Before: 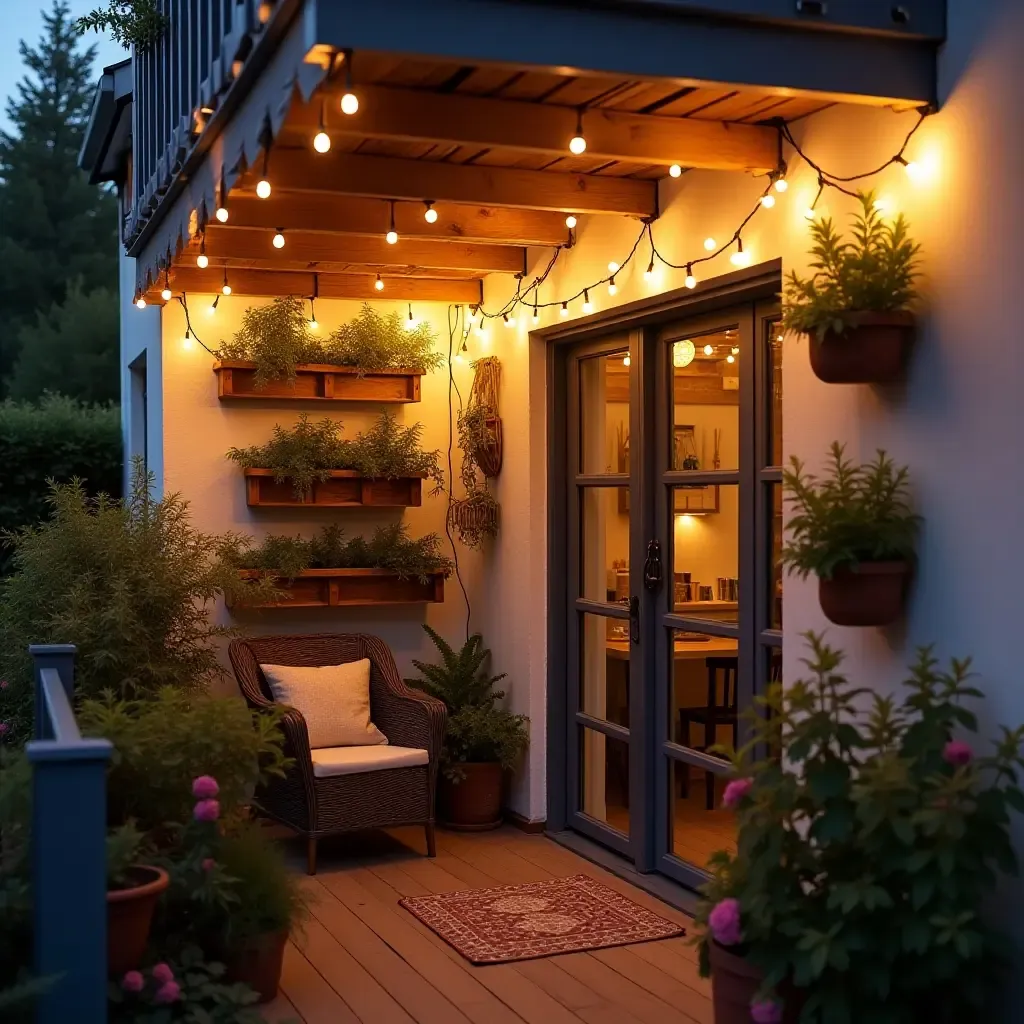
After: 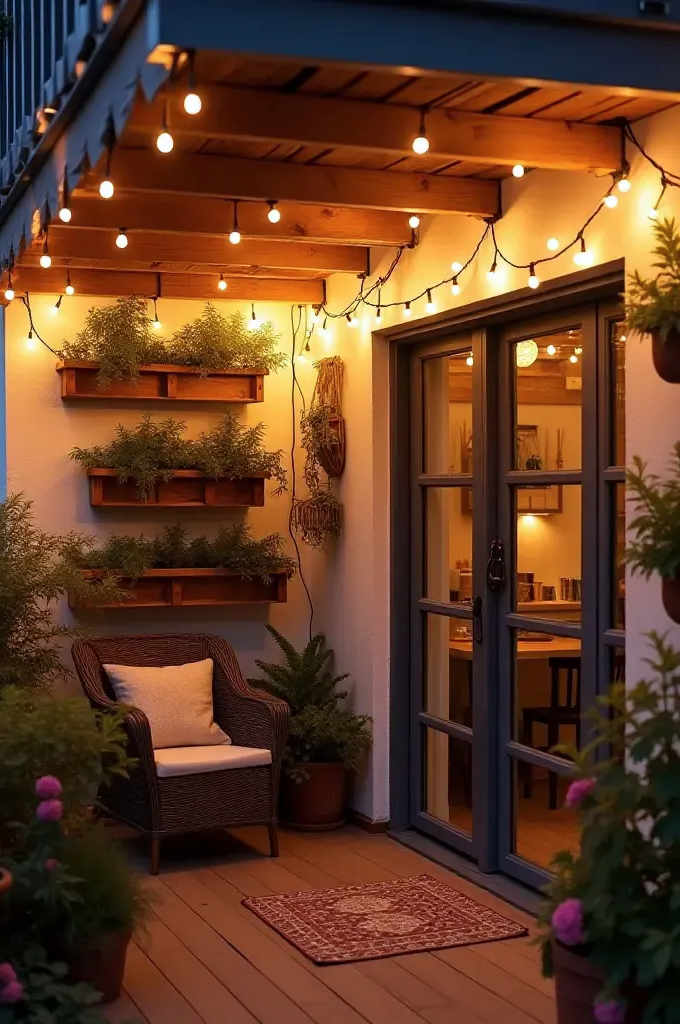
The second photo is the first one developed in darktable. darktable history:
color correction: highlights a* -0.154, highlights b* -5.78, shadows a* -0.144, shadows b* -0.103
crop: left 15.424%, right 17.917%
